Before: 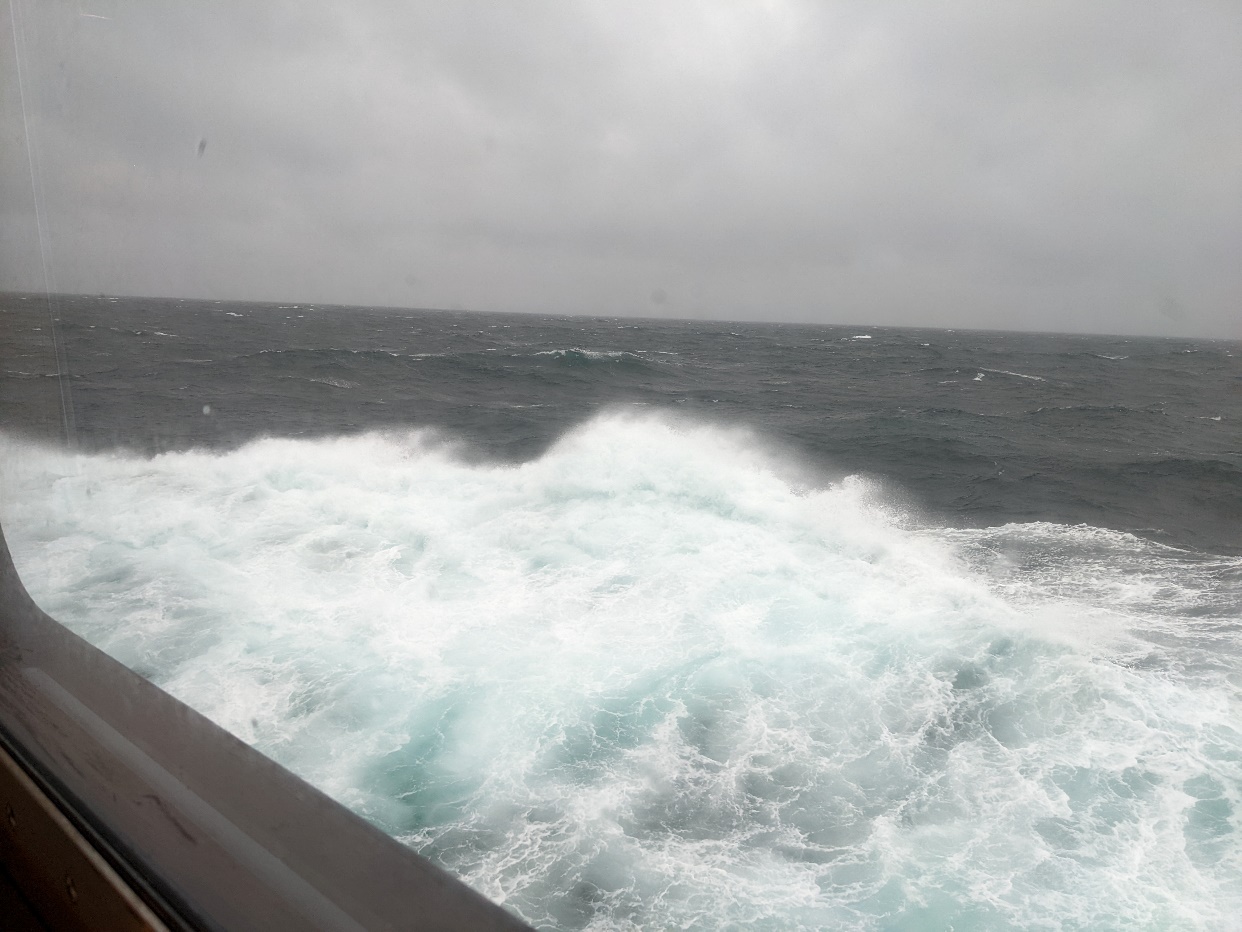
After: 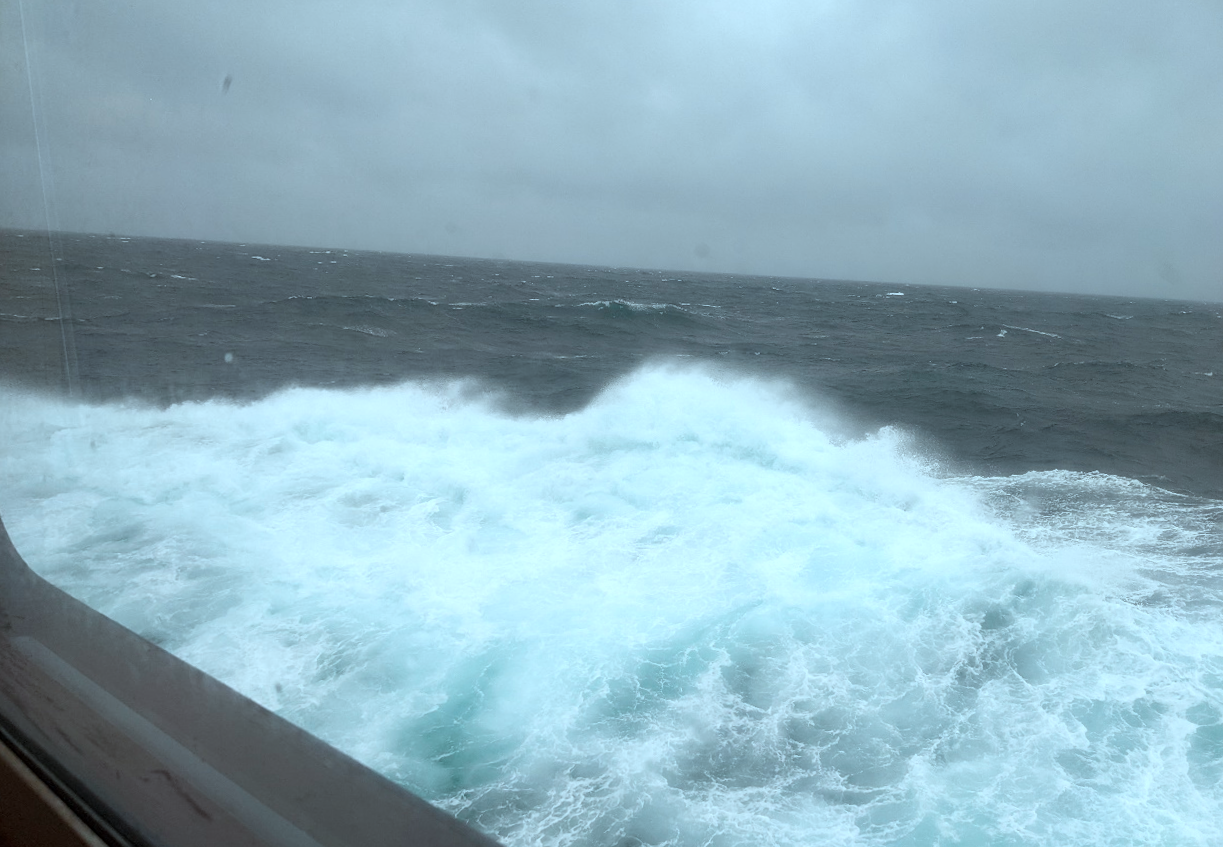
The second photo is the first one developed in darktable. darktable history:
rotate and perspective: rotation -0.013°, lens shift (vertical) -0.027, lens shift (horizontal) 0.178, crop left 0.016, crop right 0.989, crop top 0.082, crop bottom 0.918
color correction: highlights a* -11.71, highlights b* -15.58
